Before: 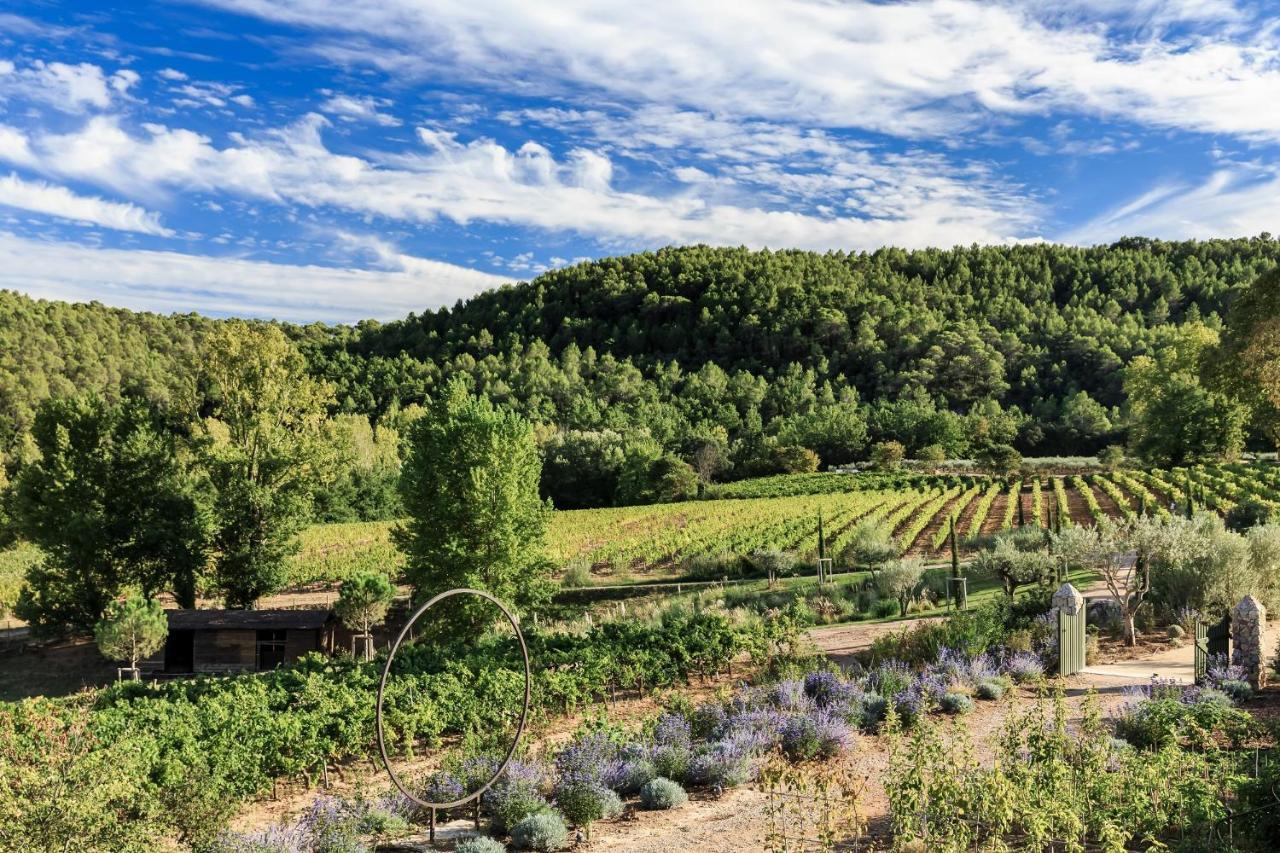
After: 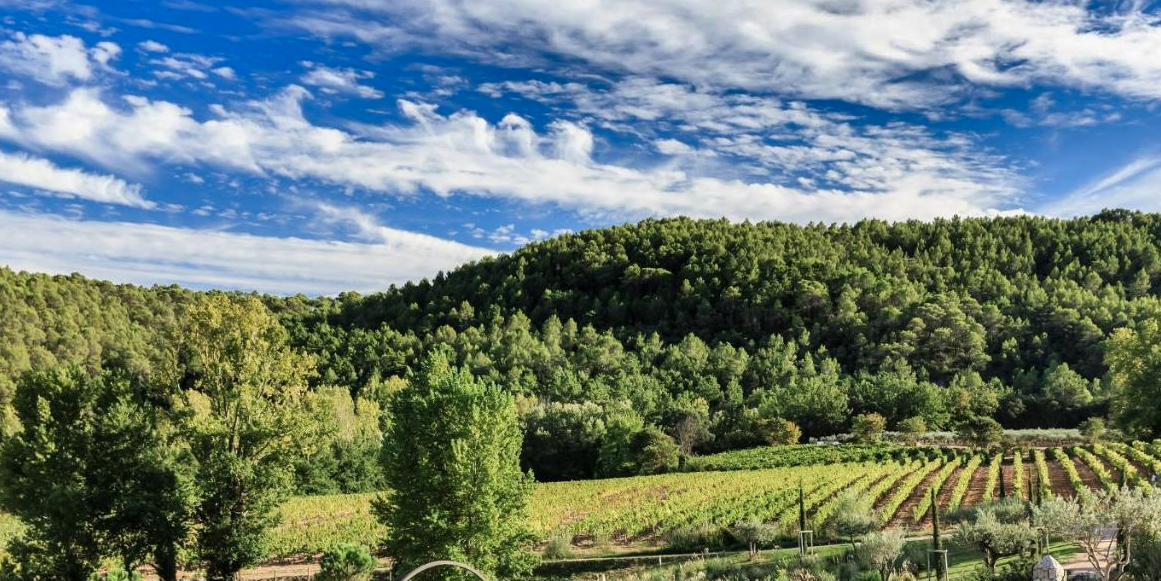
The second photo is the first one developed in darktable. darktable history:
crop: left 1.555%, top 3.394%, right 7.681%, bottom 28.48%
shadows and highlights: white point adjustment 0.132, highlights -71.25, soften with gaussian
